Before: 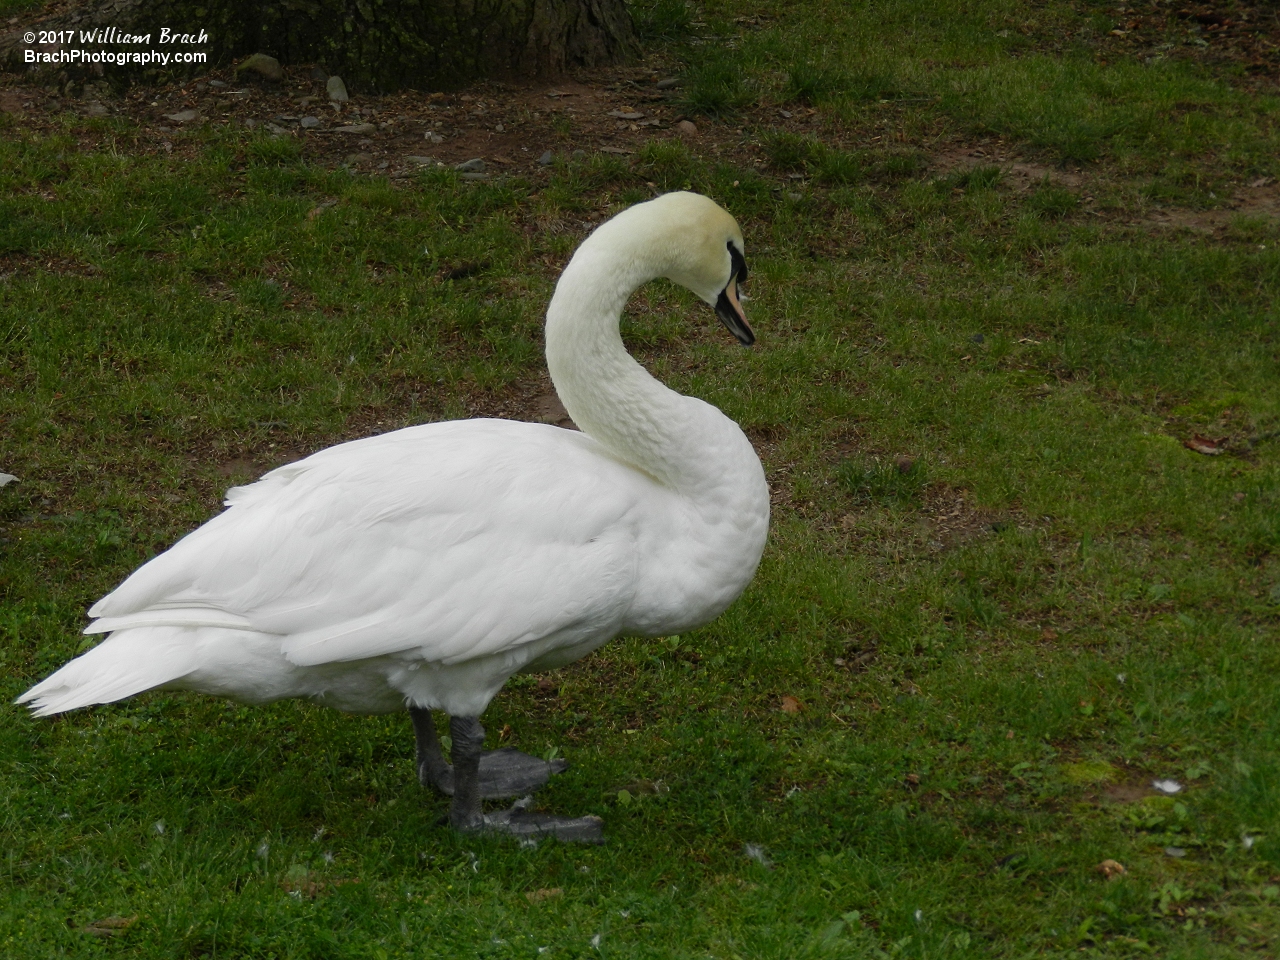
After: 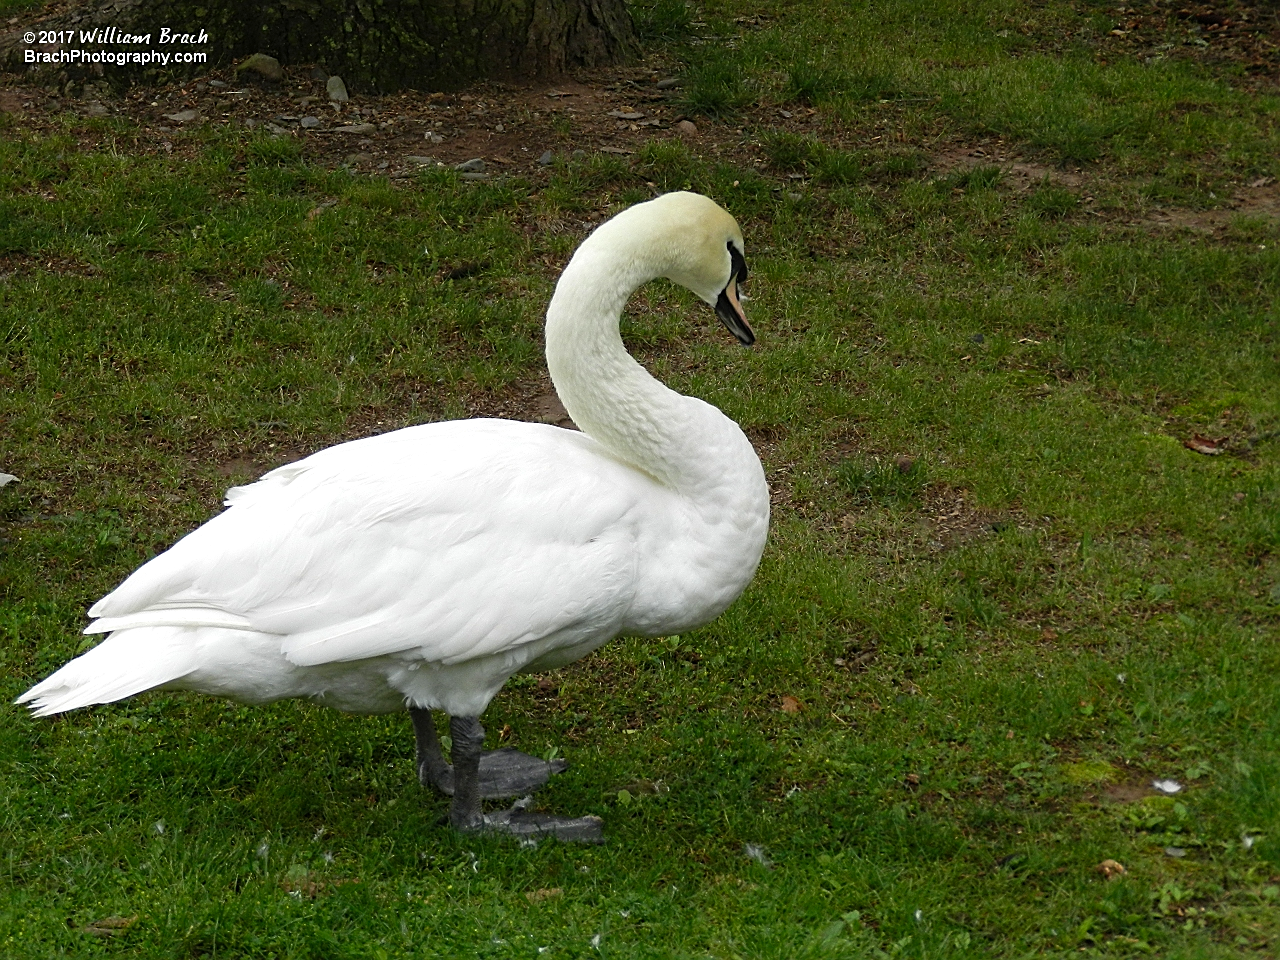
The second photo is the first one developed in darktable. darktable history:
levels: levels [0, 0.43, 0.859]
sharpen: on, module defaults
